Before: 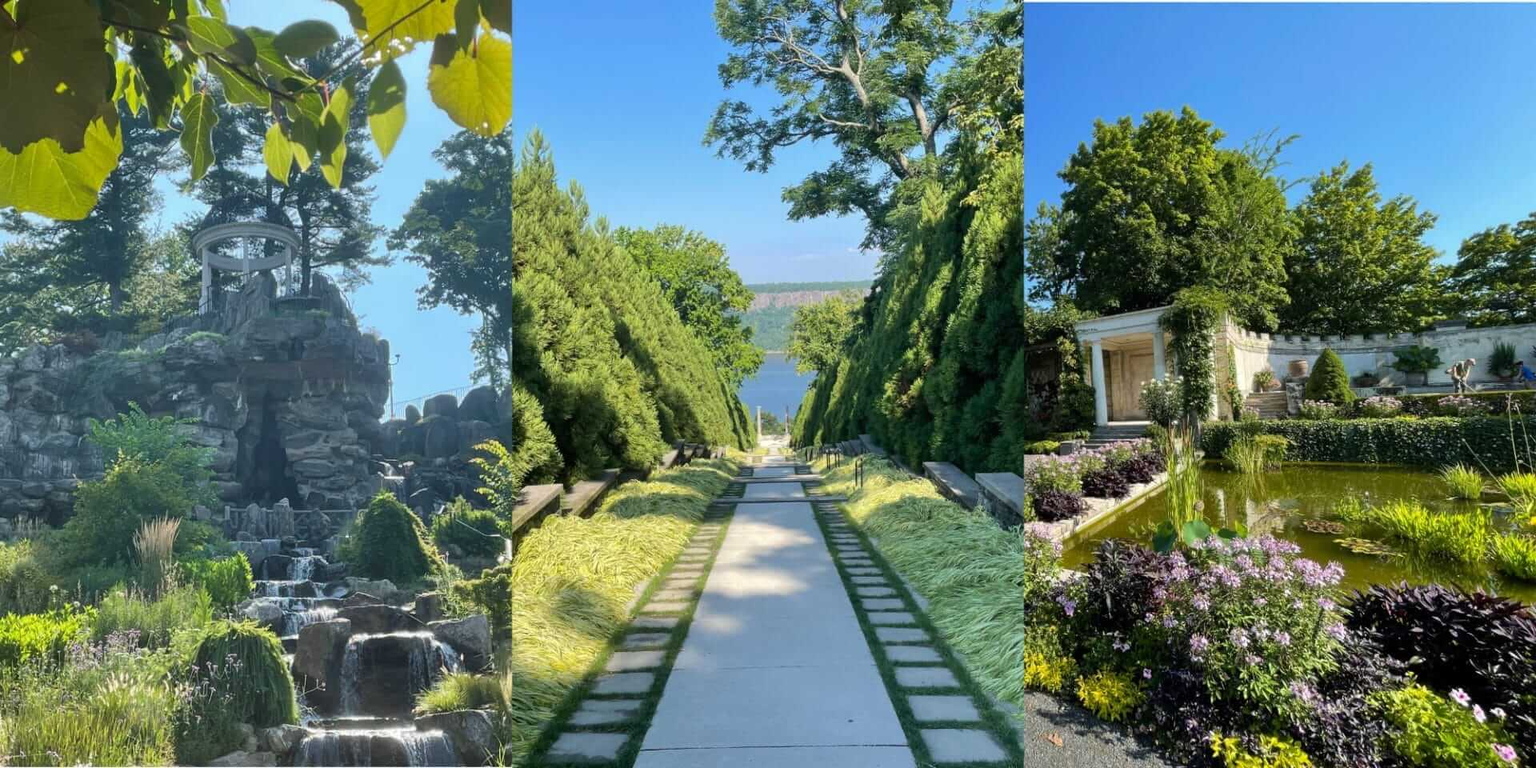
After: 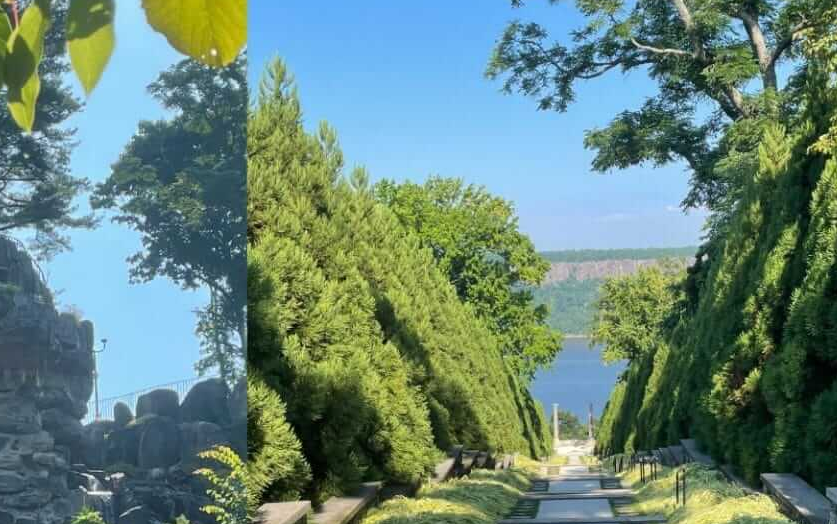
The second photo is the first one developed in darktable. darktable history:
crop: left 20.487%, top 10.846%, right 35.87%, bottom 34.531%
